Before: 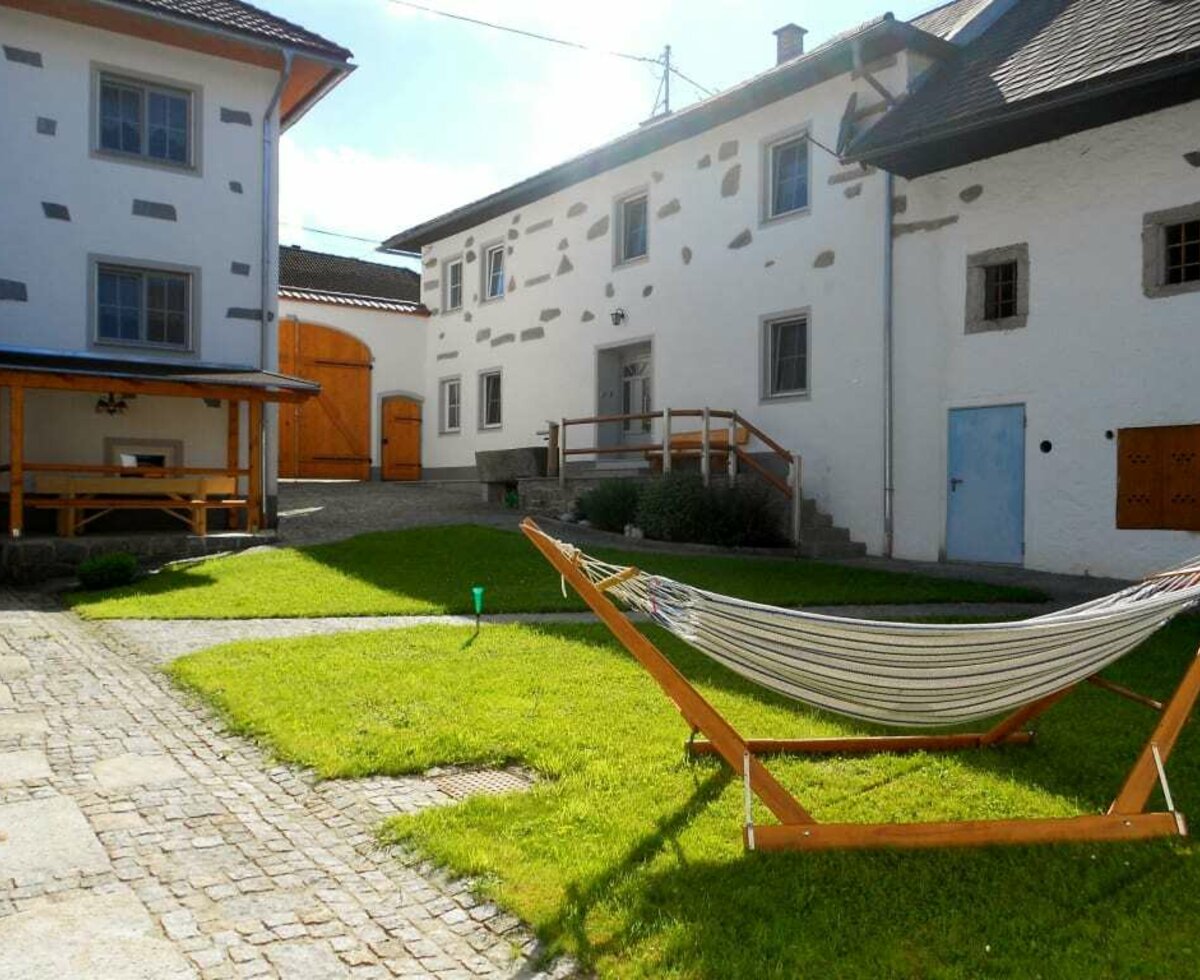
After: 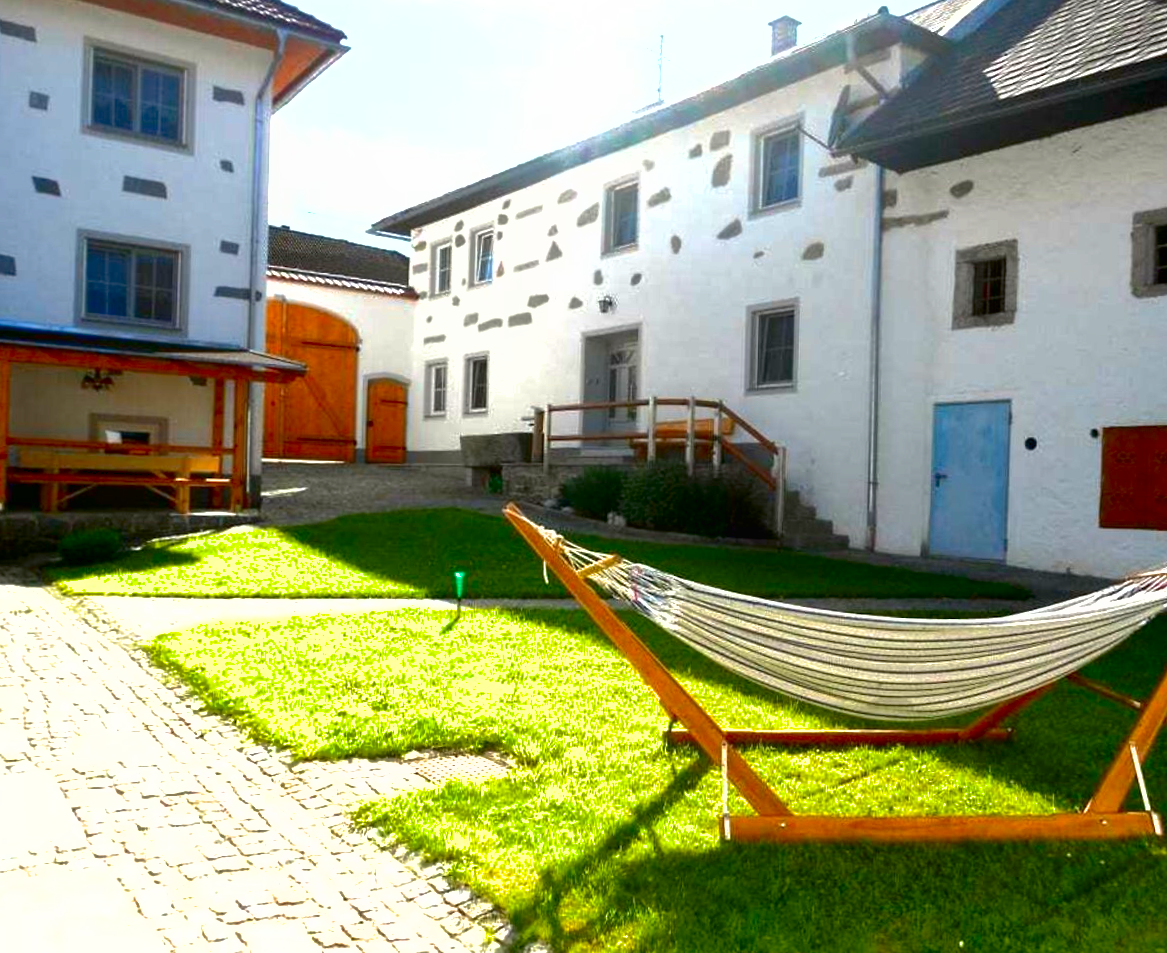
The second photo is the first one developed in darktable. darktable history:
exposure: black level correction 0.001, exposure 1.128 EV, compensate highlight preservation false
crop and rotate: angle -1.29°
contrast brightness saturation: contrast 0.135, brightness -0.228, saturation 0.147
local contrast: mode bilateral grid, contrast 100, coarseness 100, detail 90%, midtone range 0.2
shadows and highlights: on, module defaults
